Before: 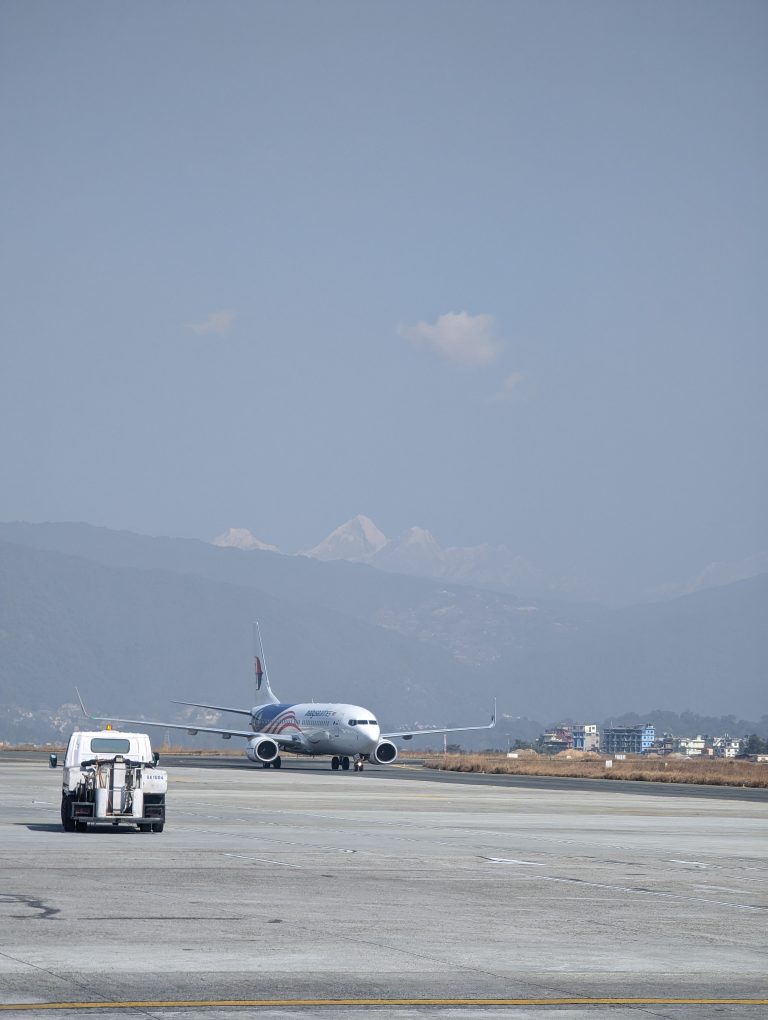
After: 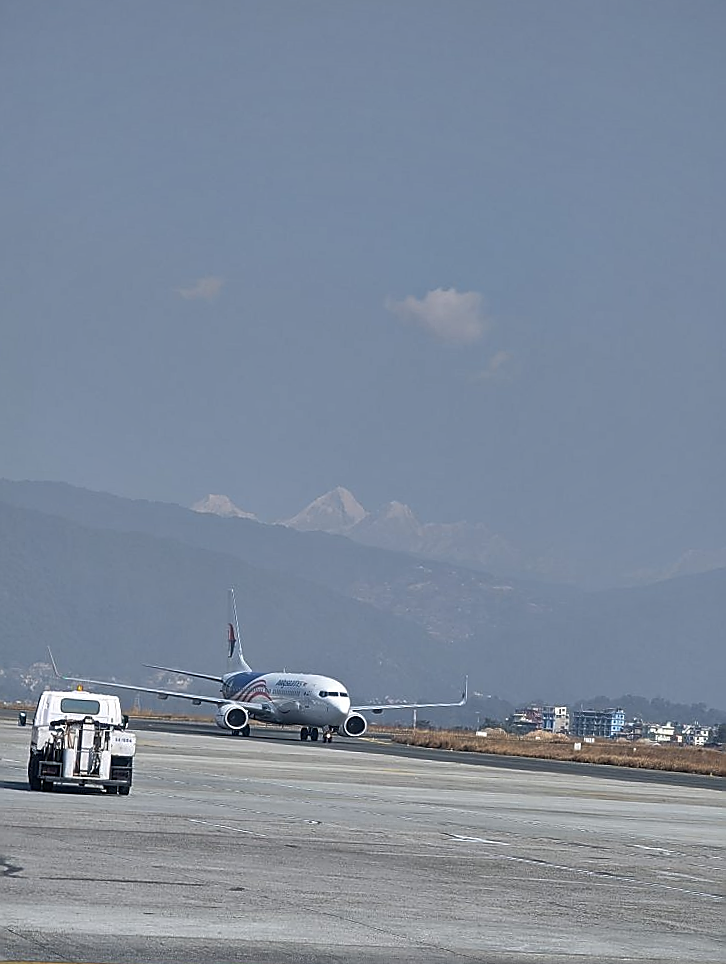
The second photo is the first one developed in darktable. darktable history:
shadows and highlights: shadows 20.79, highlights -82.76, soften with gaussian
sharpen: radius 1.381, amount 1.255, threshold 0.684
crop and rotate: angle -2.52°
